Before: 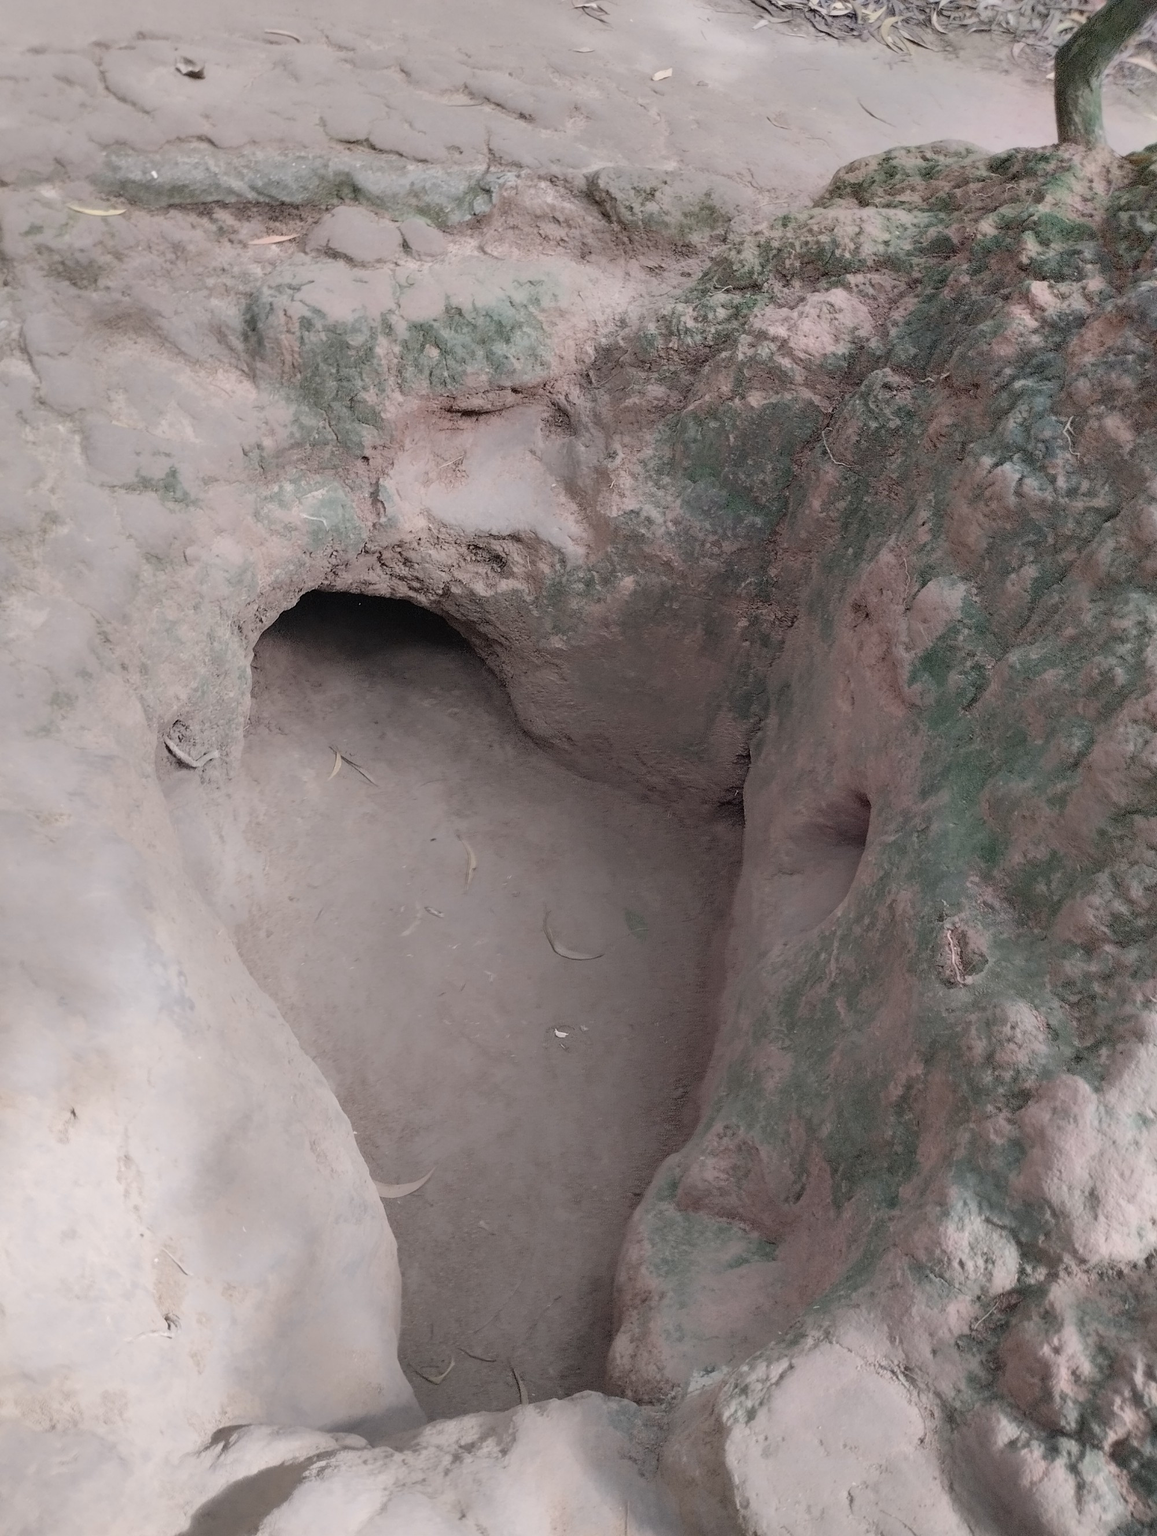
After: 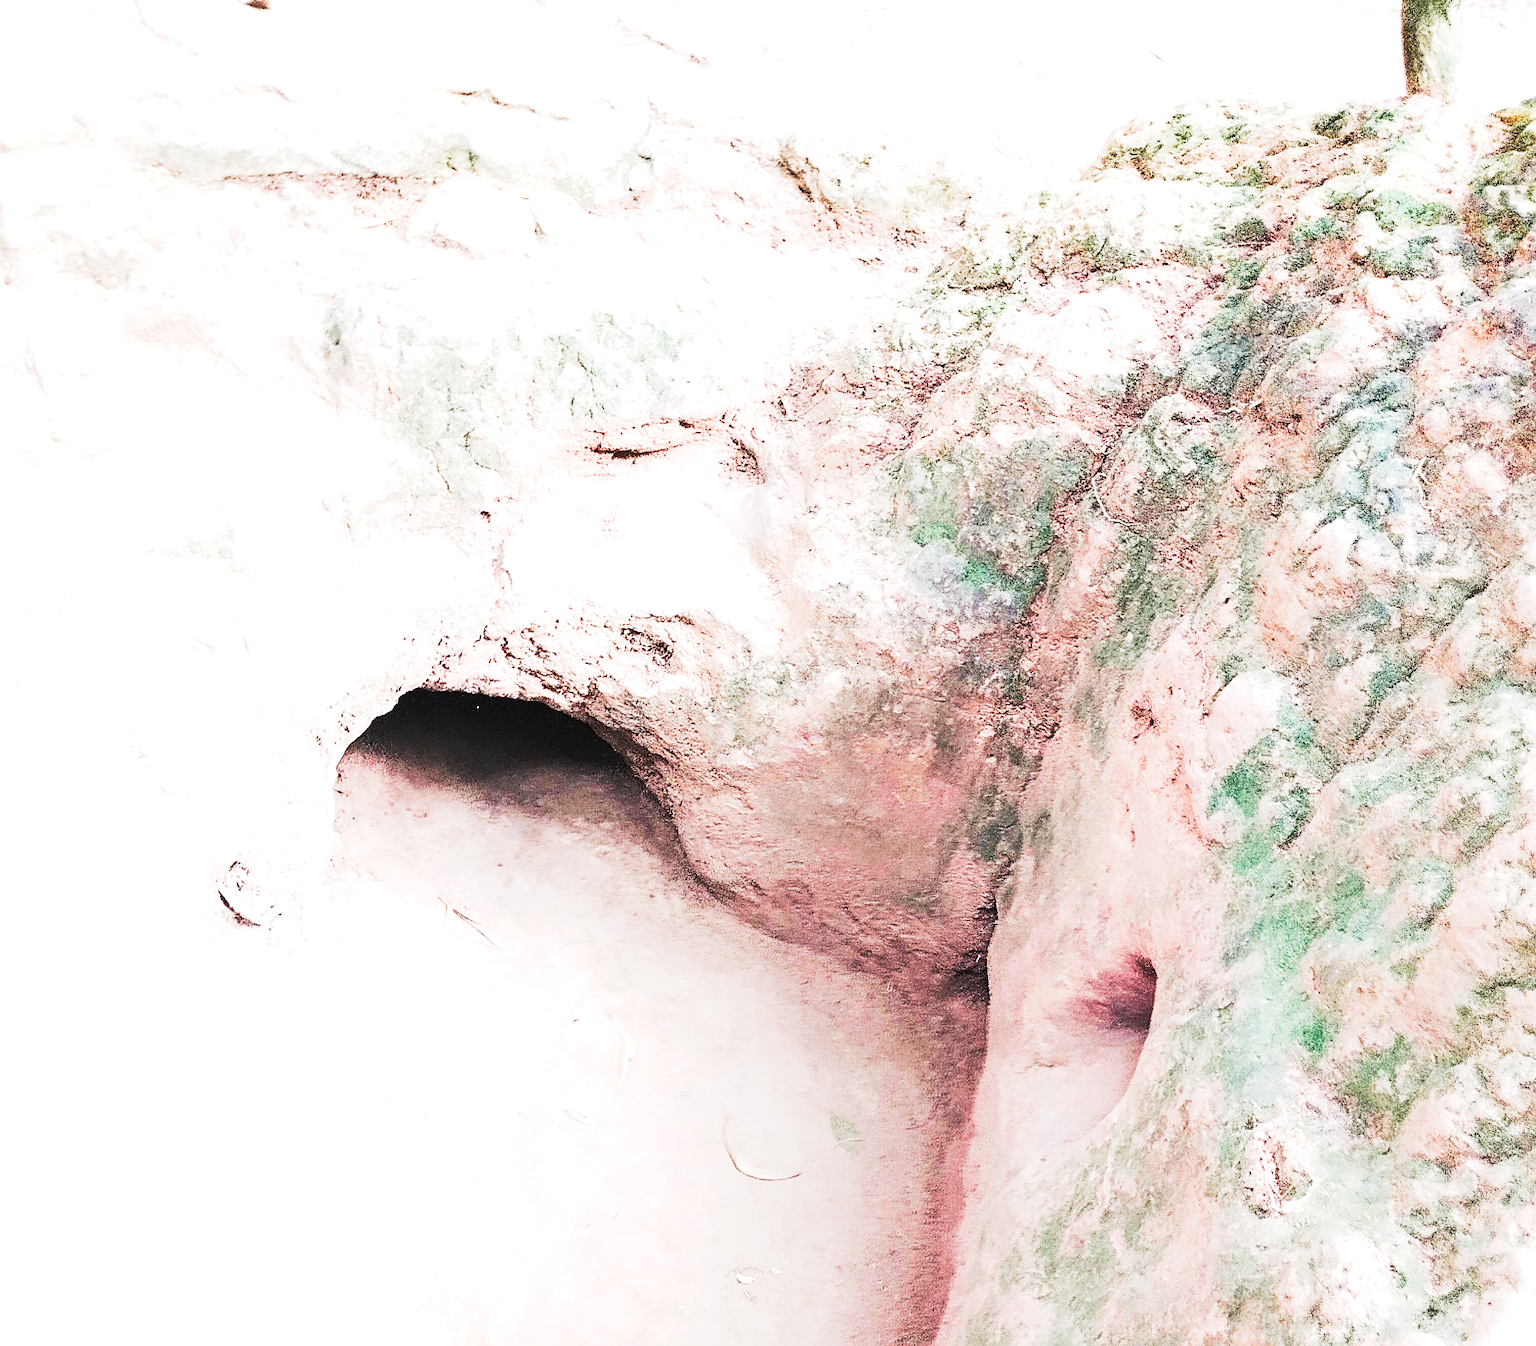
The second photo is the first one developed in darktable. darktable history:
crop and rotate: top 4.724%, bottom 29.241%
tone equalizer: -8 EV -0.711 EV, -7 EV -0.709 EV, -6 EV -0.572 EV, -5 EV -0.408 EV, -3 EV 0.385 EV, -2 EV 0.6 EV, -1 EV 0.688 EV, +0 EV 0.729 EV
tone curve: curves: ch0 [(0, 0) (0.427, 0.375) (0.616, 0.801) (1, 1)], preserve colors none
sharpen: amount 0.212
exposure: black level correction 0, exposure 1.2 EV, compensate highlight preservation false
levels: levels [0, 0.499, 1]
velvia: on, module defaults
